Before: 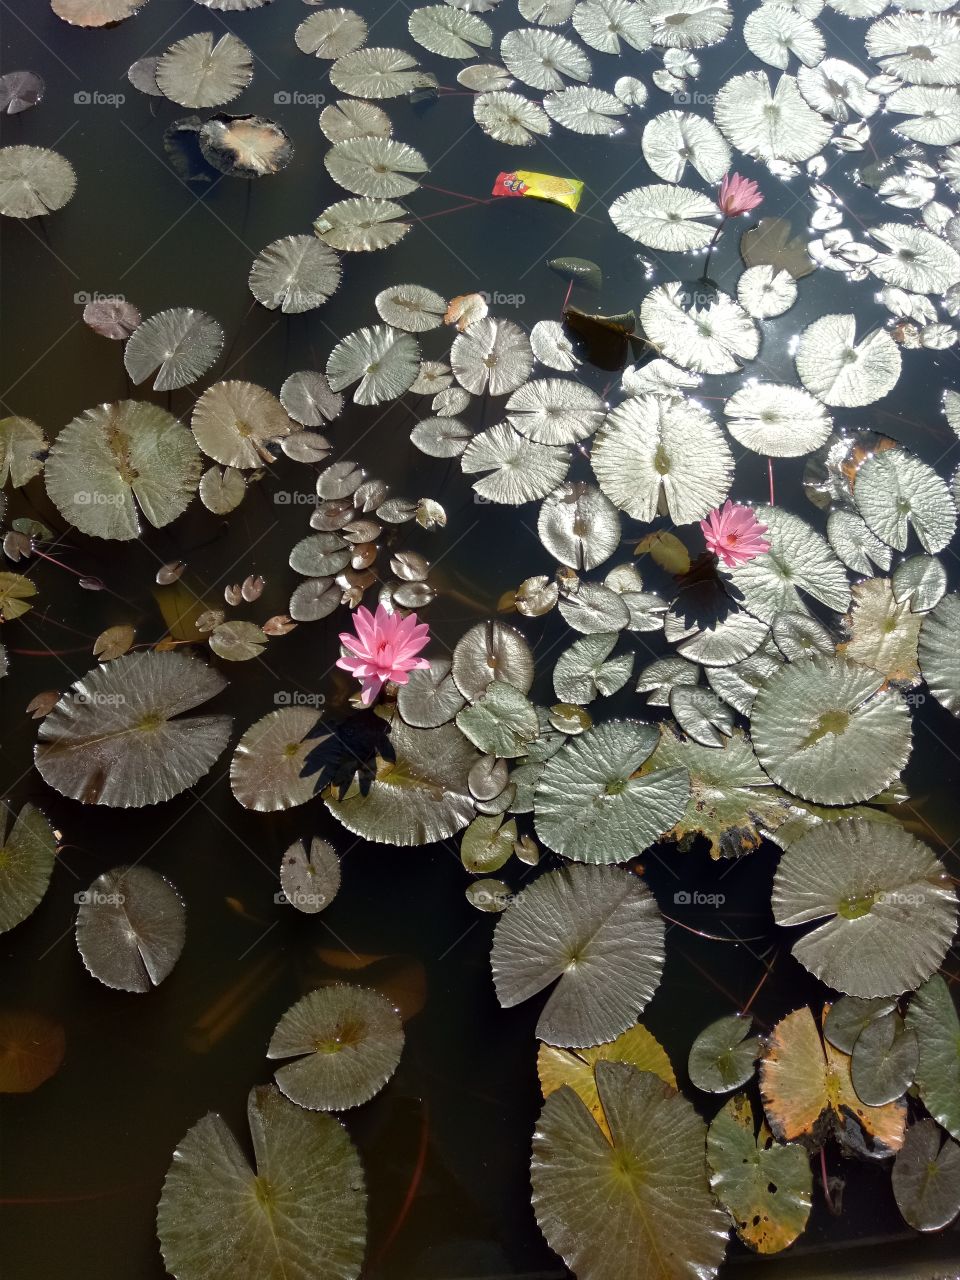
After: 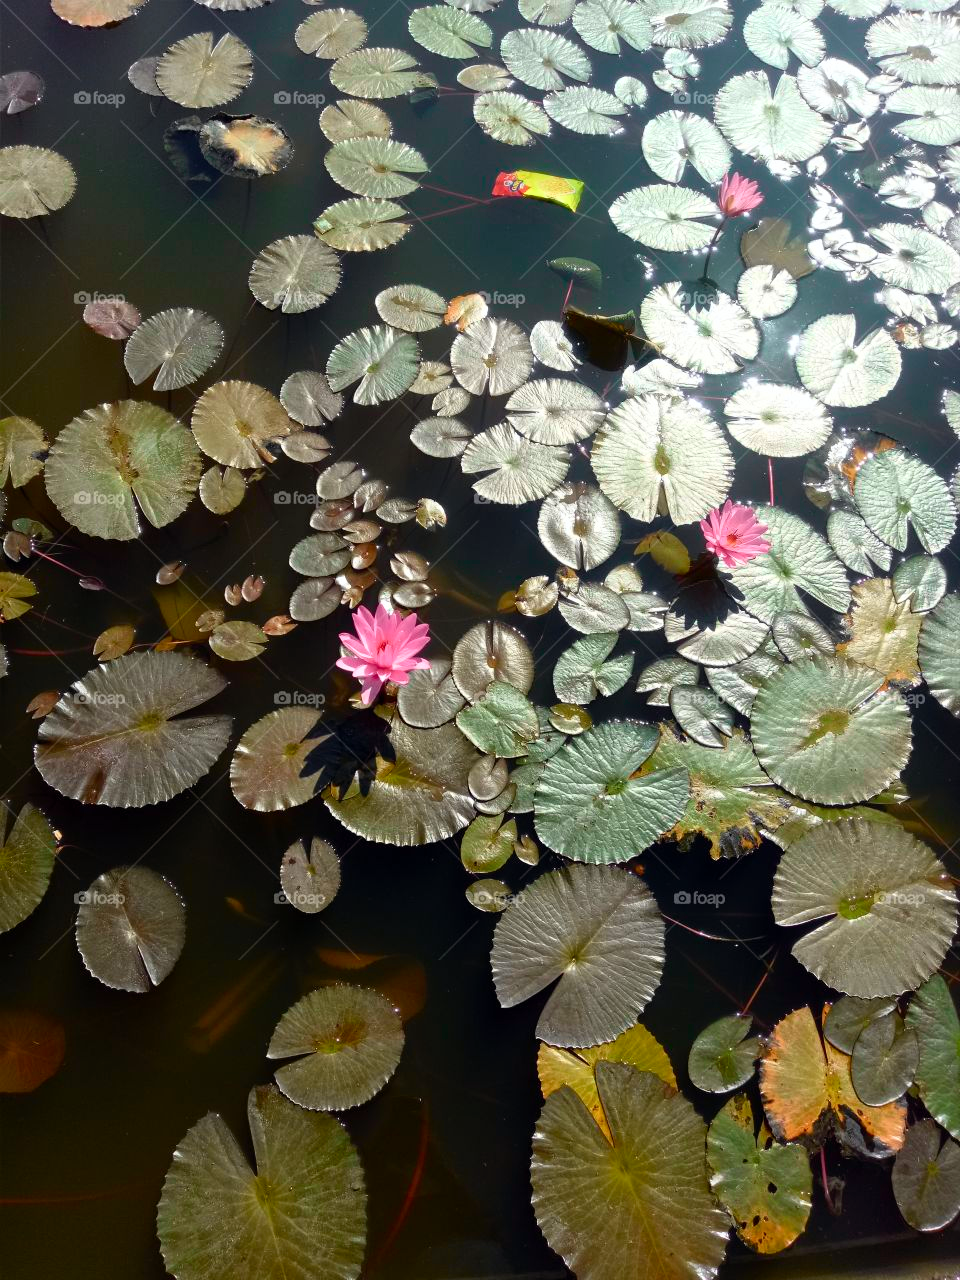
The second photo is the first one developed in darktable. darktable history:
levels: black 3.79%
tone curve: curves: ch0 [(0, 0) (0.051, 0.047) (0.102, 0.099) (0.232, 0.249) (0.462, 0.501) (0.698, 0.761) (0.908, 0.946) (1, 1)]; ch1 [(0, 0) (0.339, 0.298) (0.402, 0.363) (0.453, 0.413) (0.485, 0.469) (0.494, 0.493) (0.504, 0.501) (0.525, 0.533) (0.563, 0.591) (0.597, 0.631) (1, 1)]; ch2 [(0, 0) (0.48, 0.48) (0.504, 0.5) (0.539, 0.554) (0.59, 0.628) (0.642, 0.682) (0.824, 0.815) (1, 1)], color space Lab, independent channels, preserve colors none
color balance rgb: perceptual saturation grading › global saturation 10.083%, global vibrance 9.448%
